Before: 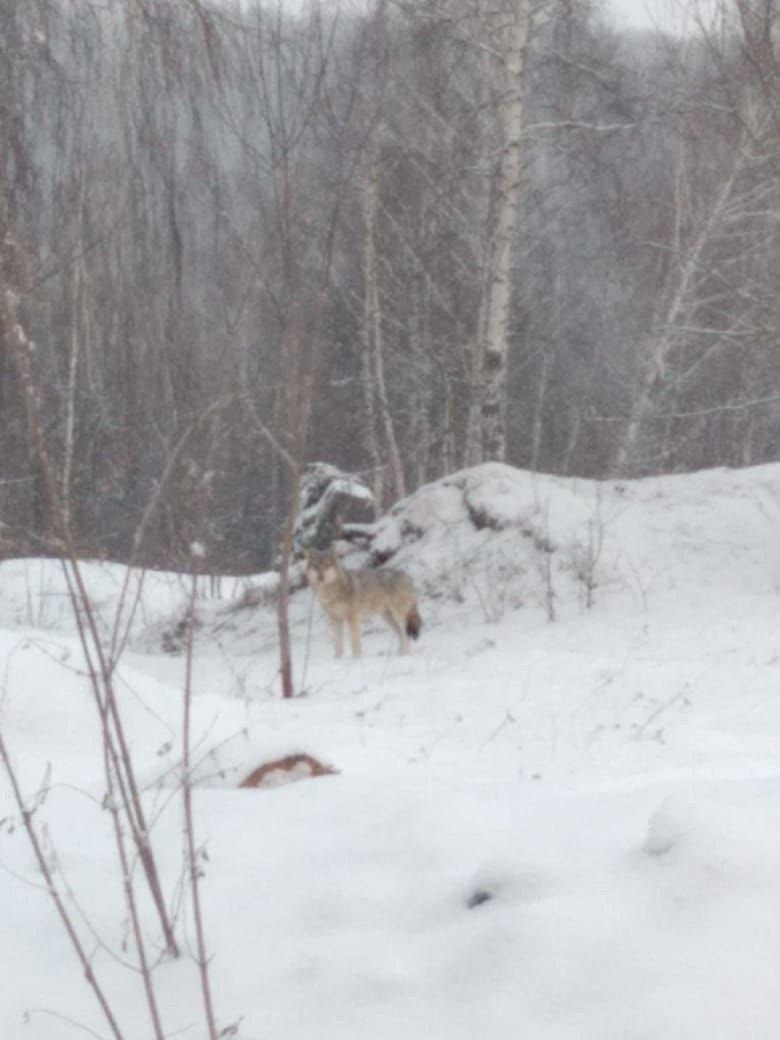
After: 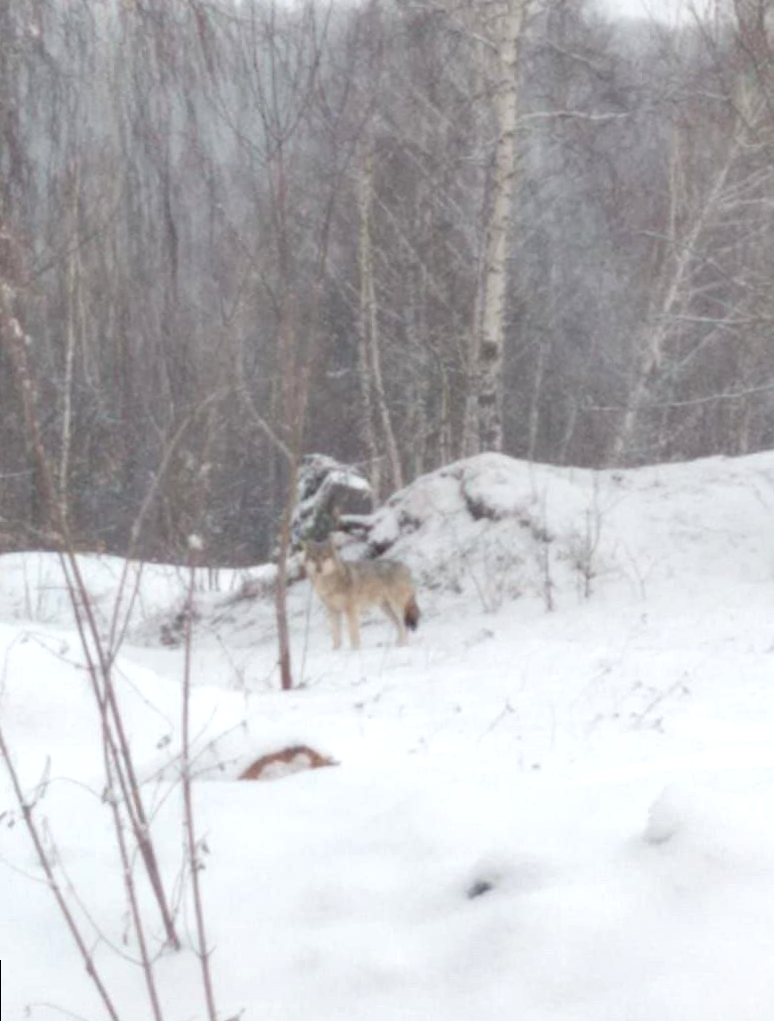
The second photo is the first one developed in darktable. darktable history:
tone equalizer: on, module defaults
exposure: exposure 0.3 EV, compensate highlight preservation false
rotate and perspective: rotation -0.45°, automatic cropping original format, crop left 0.008, crop right 0.992, crop top 0.012, crop bottom 0.988
